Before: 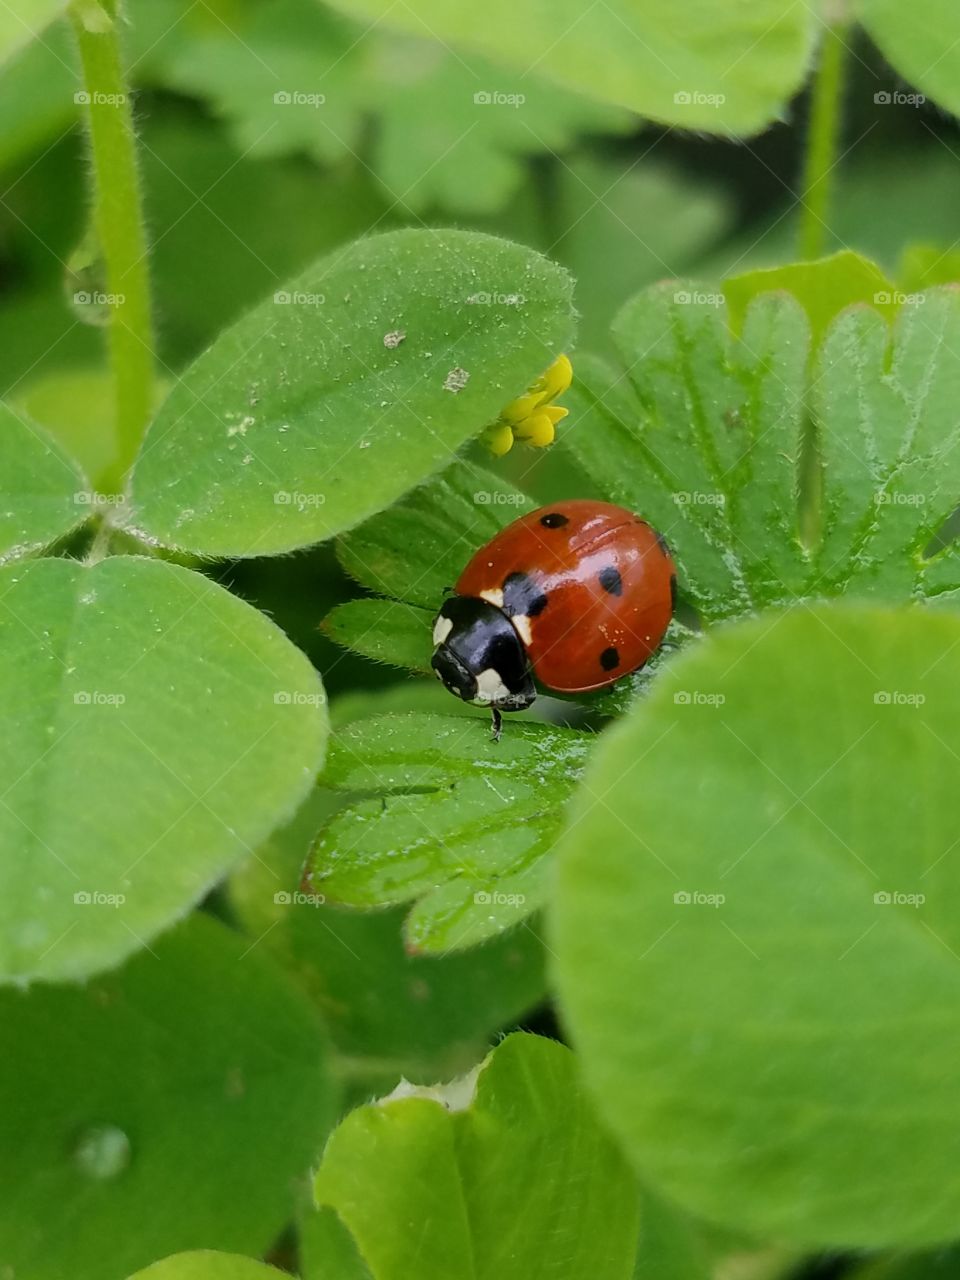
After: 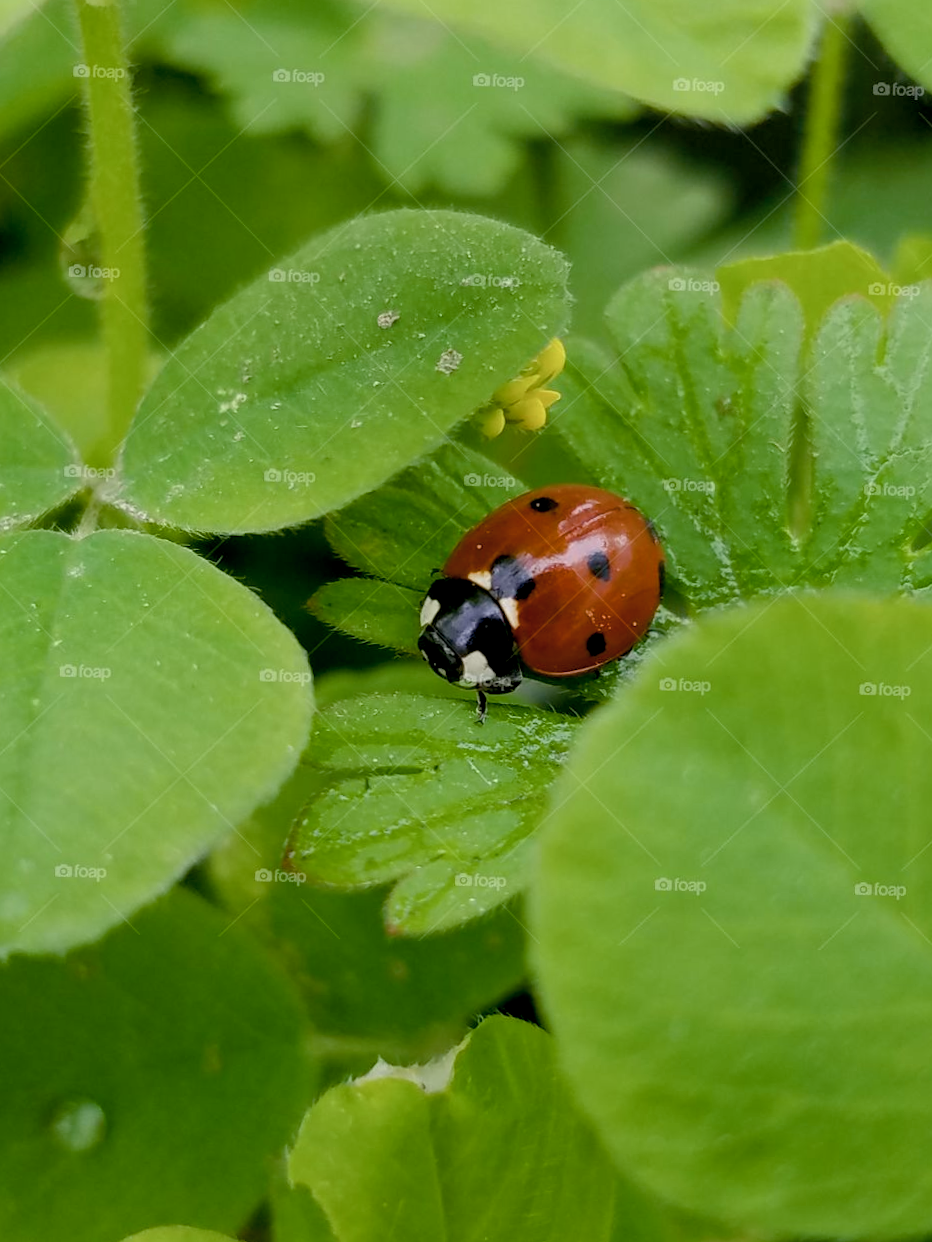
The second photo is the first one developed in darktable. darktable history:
crop and rotate: angle -1.3°
color correction: highlights b* 0, saturation 0.819
color balance rgb: global offset › luminance -0.874%, perceptual saturation grading › global saturation 20%, perceptual saturation grading › highlights -25.783%, perceptual saturation grading › shadows 25.124%, global vibrance 20%
